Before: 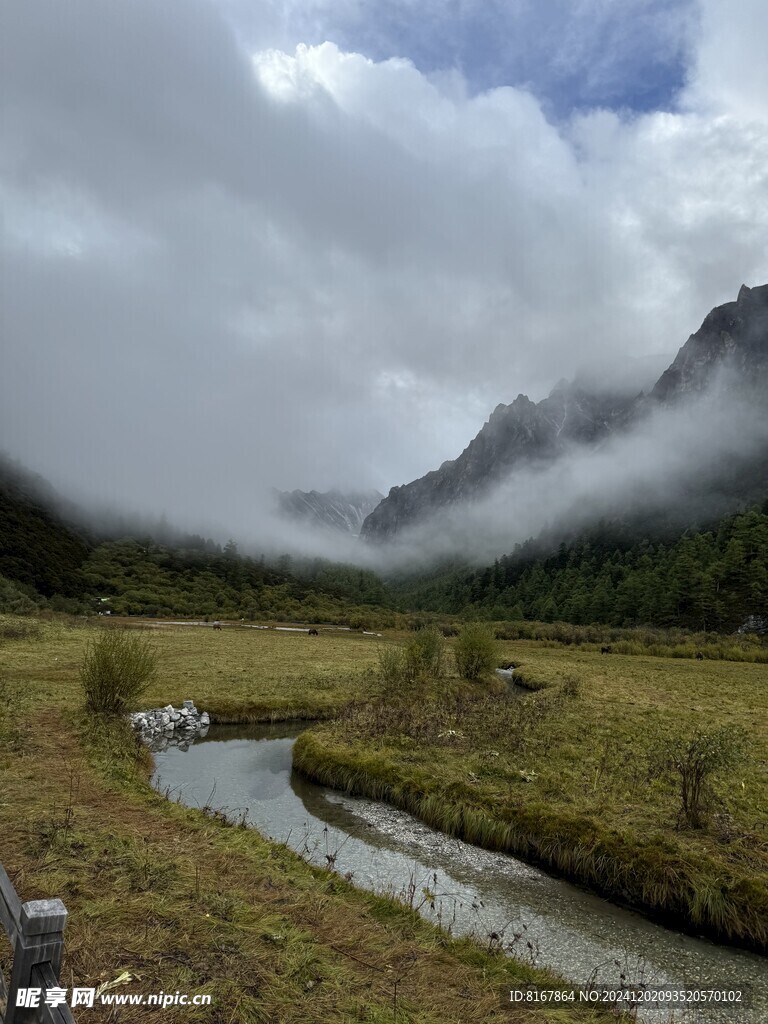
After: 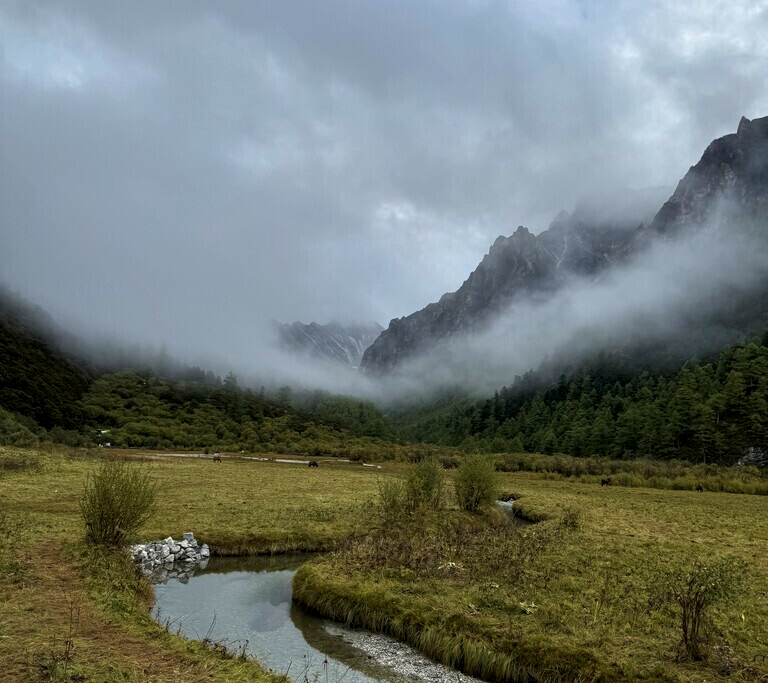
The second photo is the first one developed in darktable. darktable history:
crop: top 16.46%, bottom 16.766%
local contrast: highlights 106%, shadows 100%, detail 119%, midtone range 0.2
velvia: strength 37.08%
